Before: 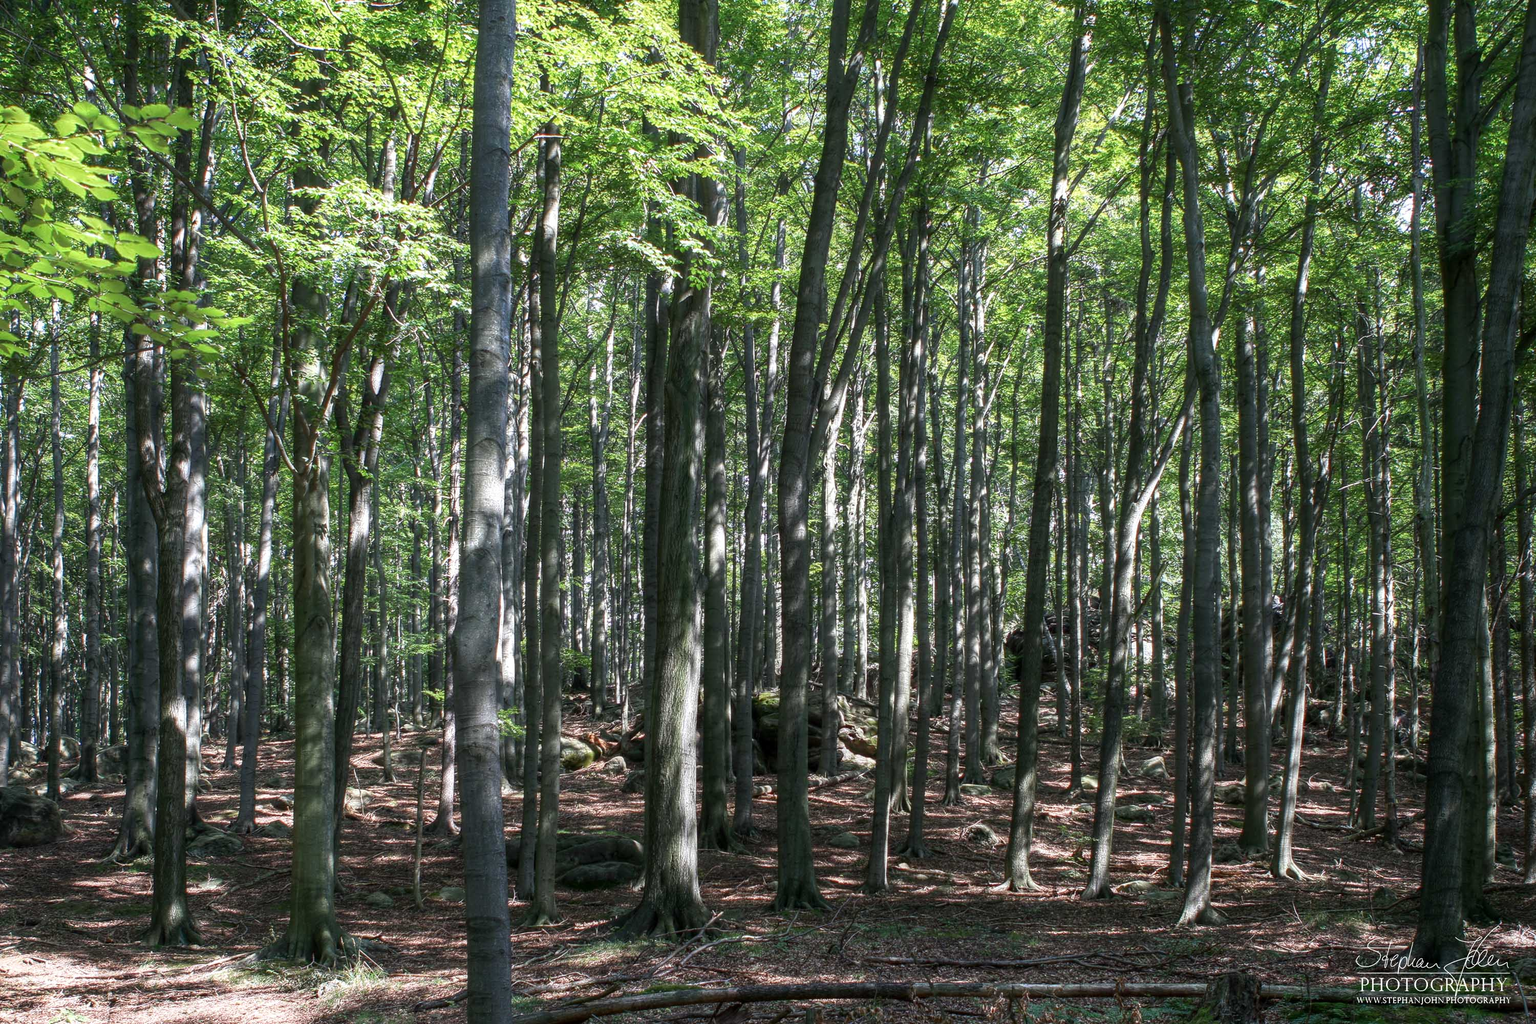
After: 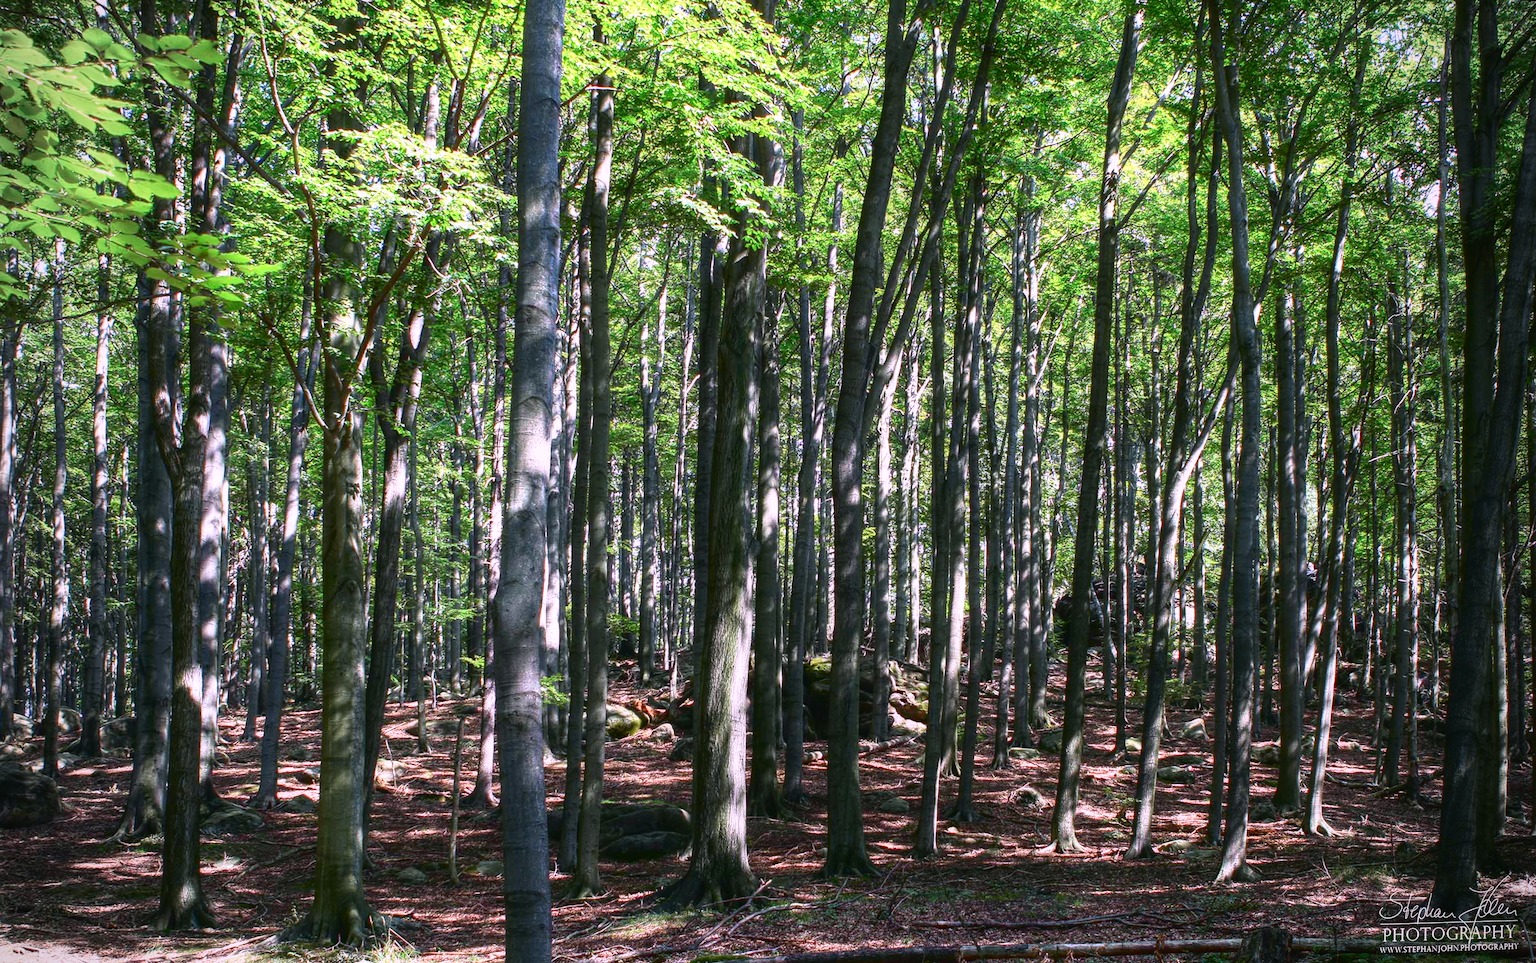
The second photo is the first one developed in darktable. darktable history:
vignetting: on, module defaults
tone curve: curves: ch0 [(0.001, 0.034) (0.115, 0.093) (0.251, 0.232) (0.382, 0.397) (0.652, 0.719) (0.802, 0.876) (1, 0.998)]; ch1 [(0, 0) (0.384, 0.324) (0.472, 0.466) (0.504, 0.5) (0.517, 0.533) (0.547, 0.564) (0.582, 0.628) (0.657, 0.727) (1, 1)]; ch2 [(0, 0) (0.278, 0.232) (0.5, 0.5) (0.531, 0.552) (0.61, 0.653) (1, 1)], color space Lab, independent channels, preserve colors none
white balance: red 1.05, blue 1.072
rotate and perspective: rotation 0.679°, lens shift (horizontal) 0.136, crop left 0.009, crop right 0.991, crop top 0.078, crop bottom 0.95
